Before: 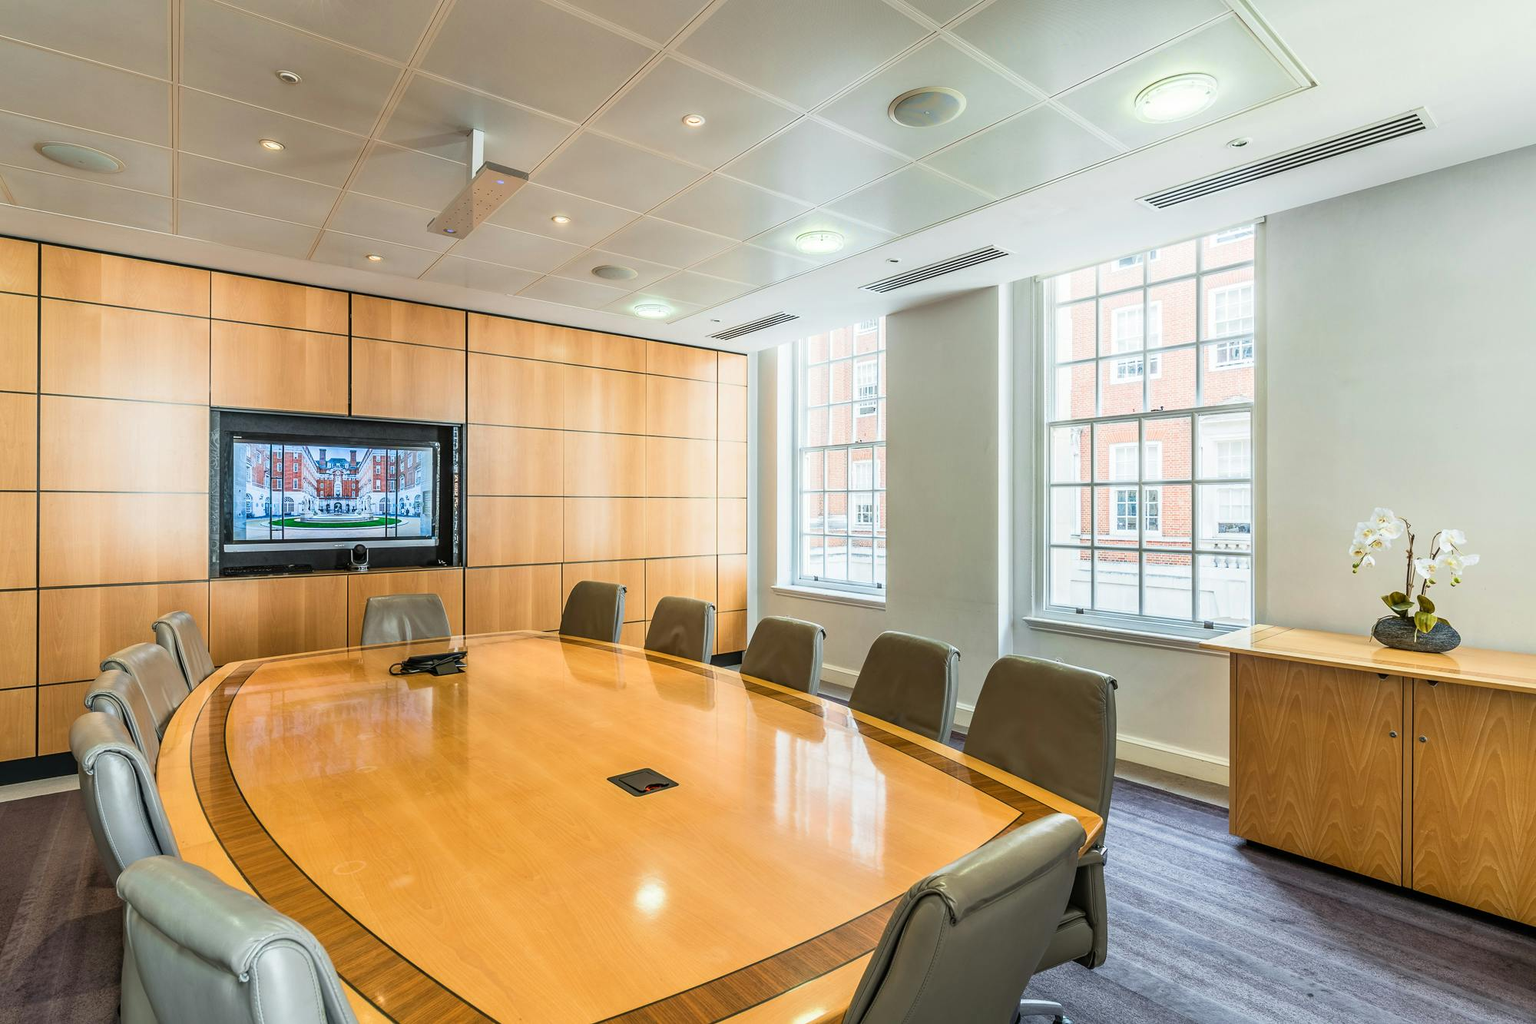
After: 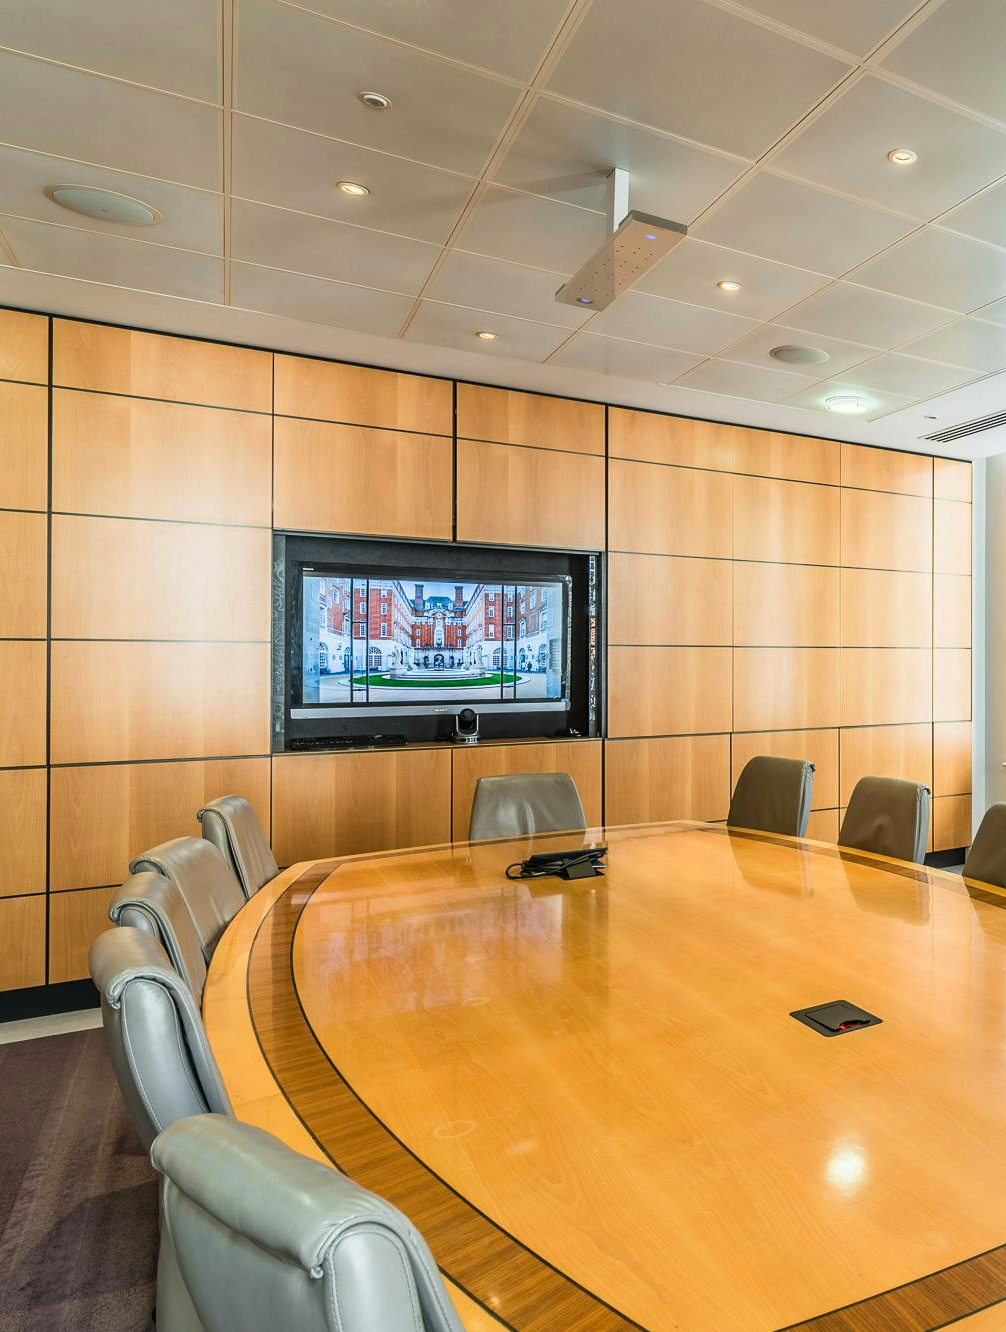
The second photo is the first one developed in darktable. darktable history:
crop and rotate: left 0.051%, top 0%, right 49.64%
color zones: curves: ch1 [(0, 0.513) (0.143, 0.524) (0.286, 0.511) (0.429, 0.506) (0.571, 0.503) (0.714, 0.503) (0.857, 0.508) (1, 0.513)], mix 39.77%
